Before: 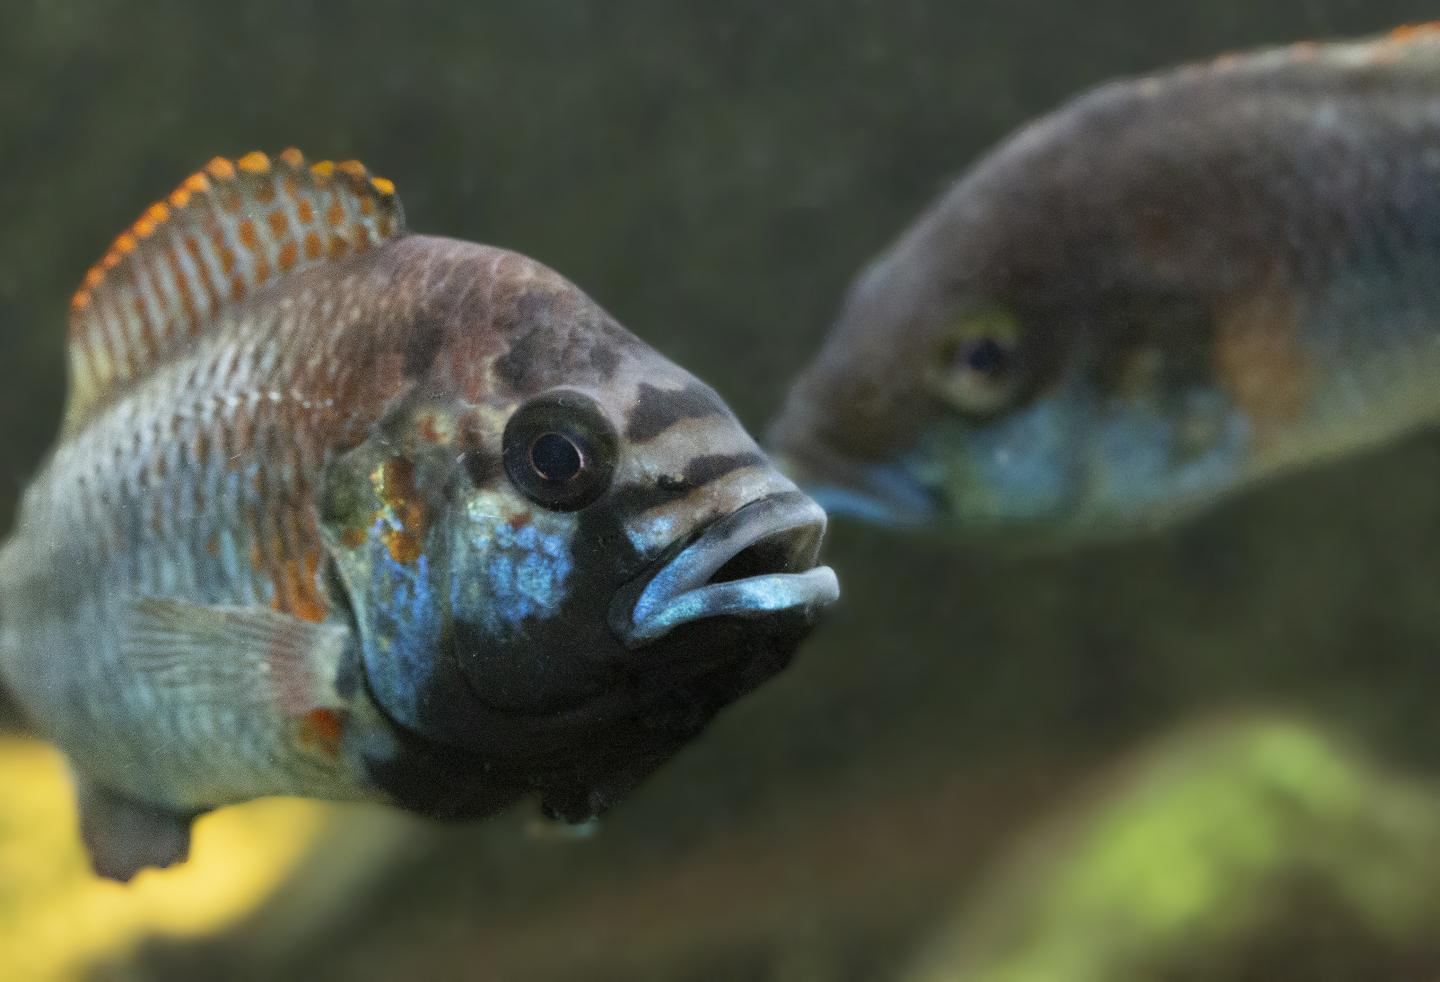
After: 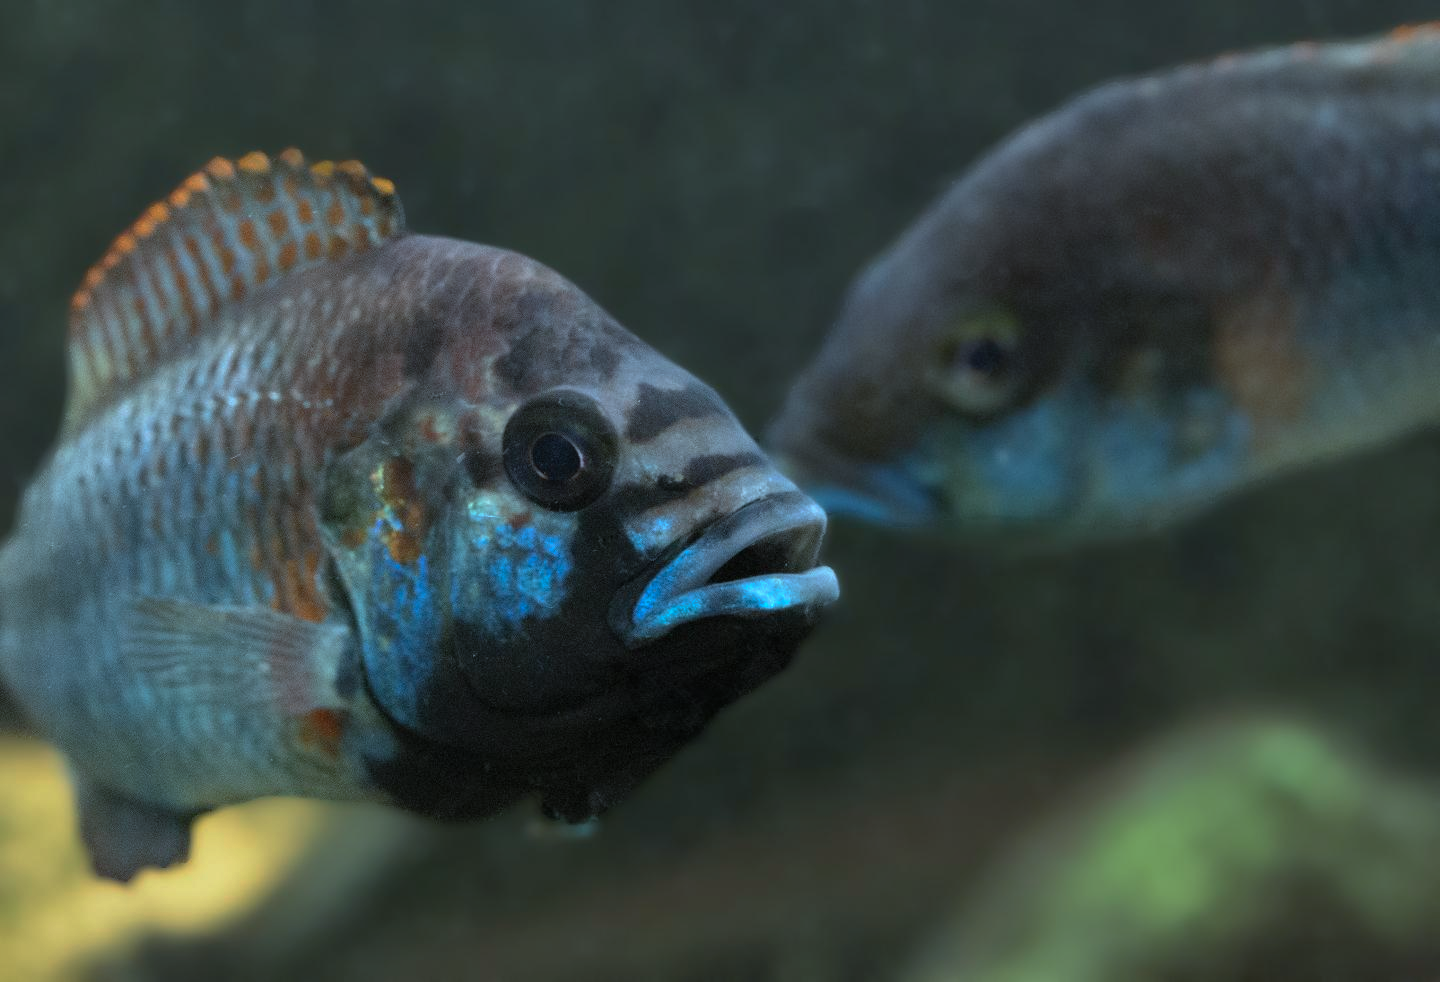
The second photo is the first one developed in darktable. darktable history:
base curve: curves: ch0 [(0, 0) (0.595, 0.418) (1, 1)], preserve colors none
shadows and highlights: shadows 21.04, highlights -81.08, soften with gaussian
color correction: highlights a* -8.91, highlights b* -22.56
